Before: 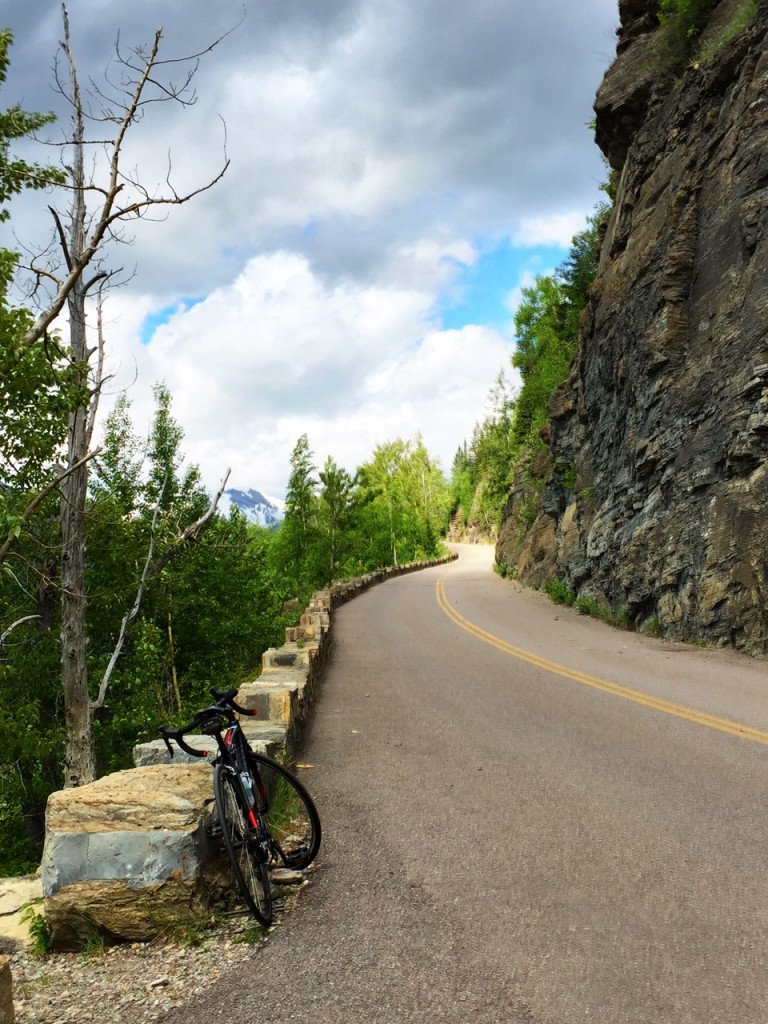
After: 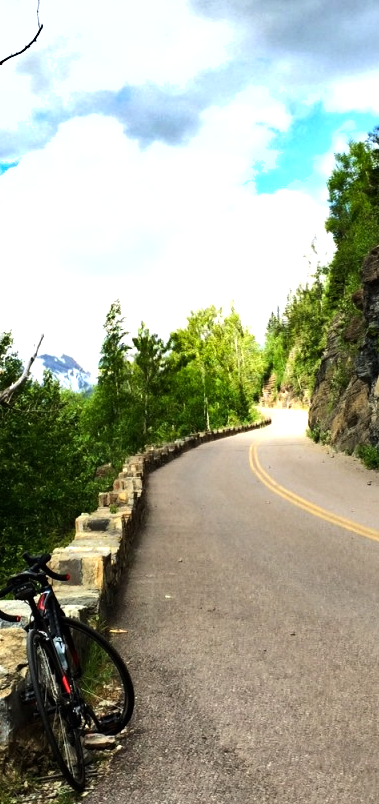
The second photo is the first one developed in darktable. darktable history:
crop and rotate: angle 0.02°, left 24.353%, top 13.219%, right 26.156%, bottom 8.224%
tone equalizer: -8 EV -0.75 EV, -7 EV -0.7 EV, -6 EV -0.6 EV, -5 EV -0.4 EV, -3 EV 0.4 EV, -2 EV 0.6 EV, -1 EV 0.7 EV, +0 EV 0.75 EV, edges refinement/feathering 500, mask exposure compensation -1.57 EV, preserve details no
shadows and highlights: shadows 32.83, highlights -47.7, soften with gaussian
